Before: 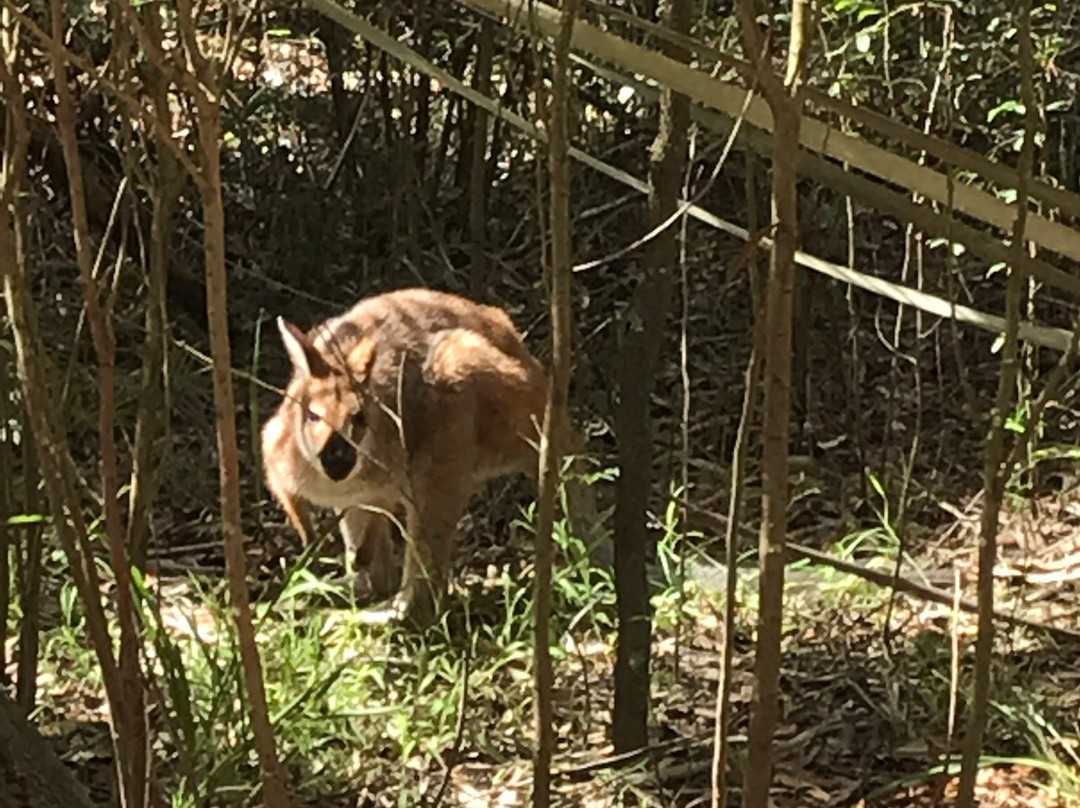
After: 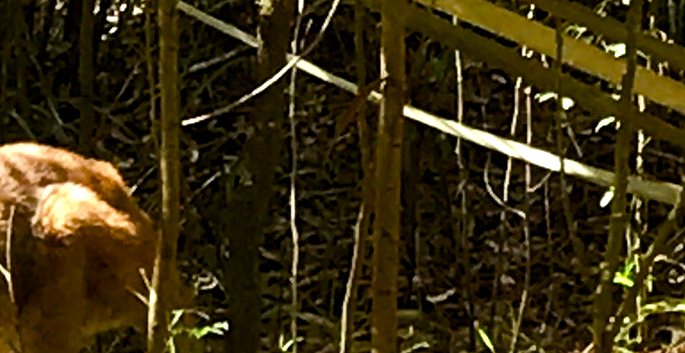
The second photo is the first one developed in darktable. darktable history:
color balance rgb: power › luminance -3.786%, power › hue 140.34°, perceptual saturation grading › global saturation 40.688%, perceptual saturation grading › highlights -25.306%, perceptual saturation grading › mid-tones 35.214%, perceptual saturation grading › shadows 34.493%, perceptual brilliance grading › highlights 12.714%, perceptual brilliance grading › mid-tones 7.54%, perceptual brilliance grading › shadows -17.622%, global vibrance 9.273%
crop: left 36.233%, top 18.072%, right 0.297%, bottom 38.191%
exposure: black level correction 0.007, exposure 0.158 EV, compensate highlight preservation false
